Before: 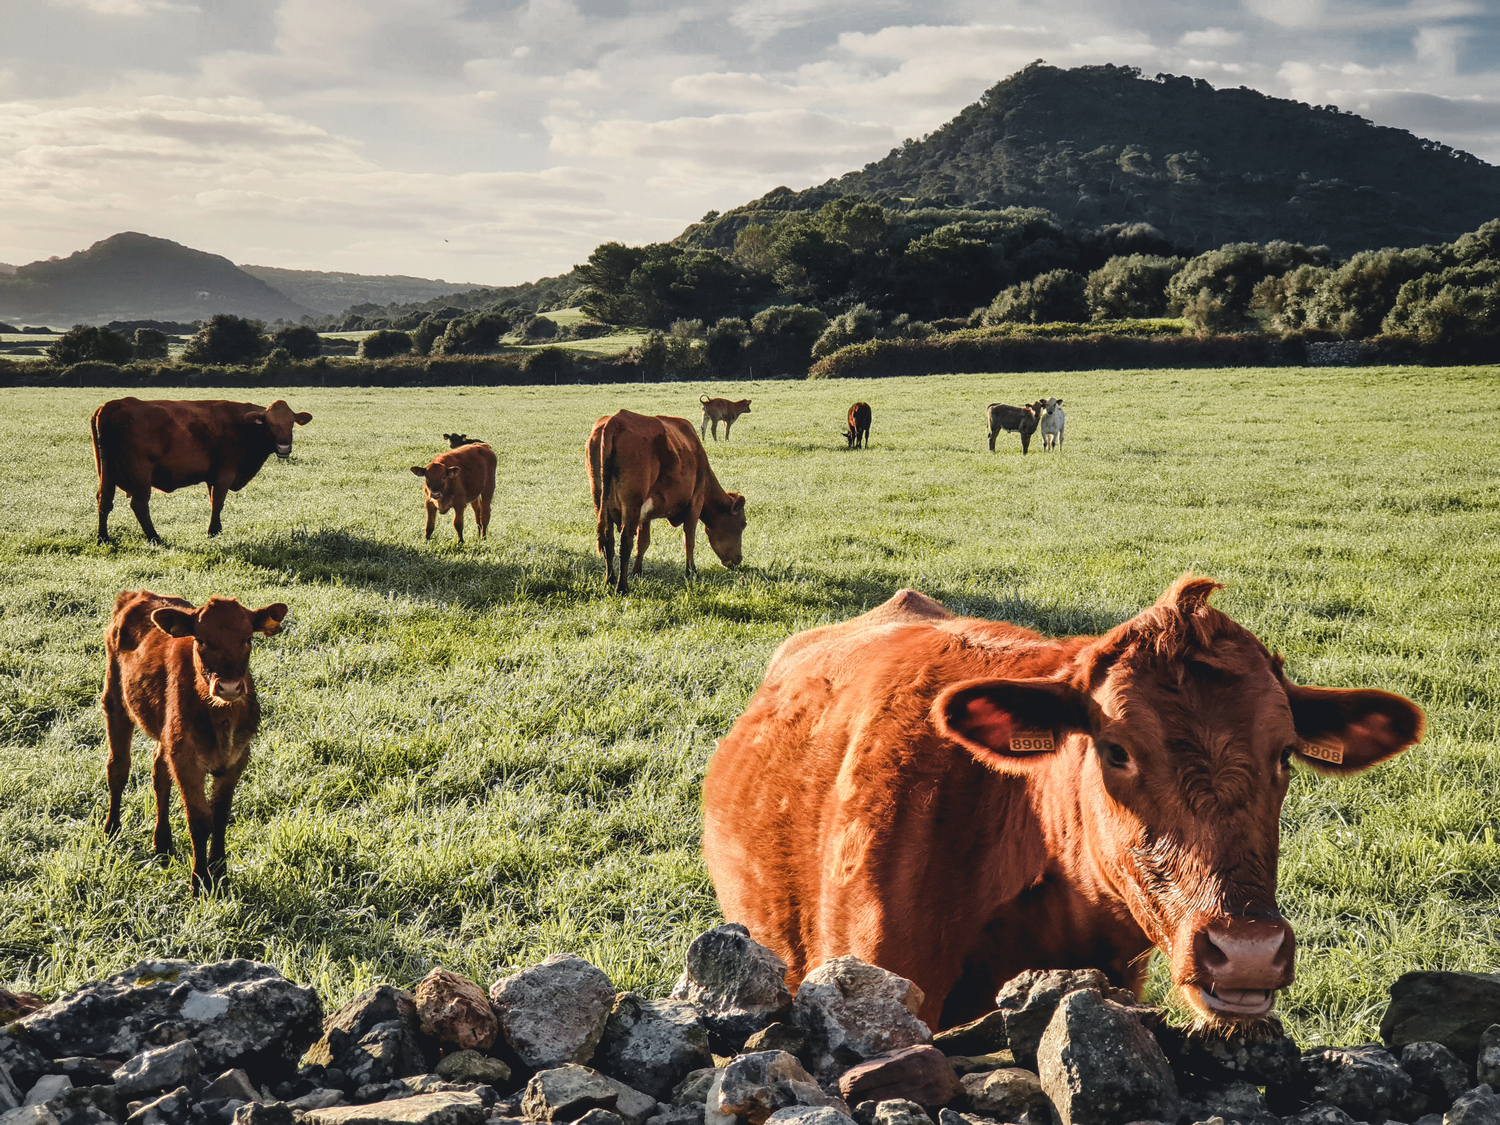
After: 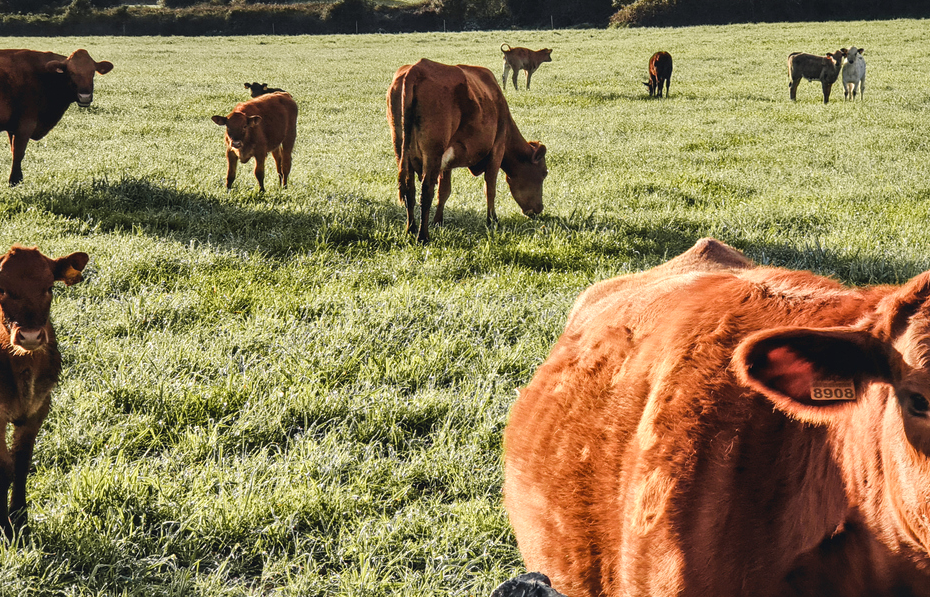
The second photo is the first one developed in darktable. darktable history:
local contrast: mode bilateral grid, contrast 20, coarseness 50, detail 144%, midtone range 0.2
crop: left 13.312%, top 31.28%, right 24.627%, bottom 15.582%
